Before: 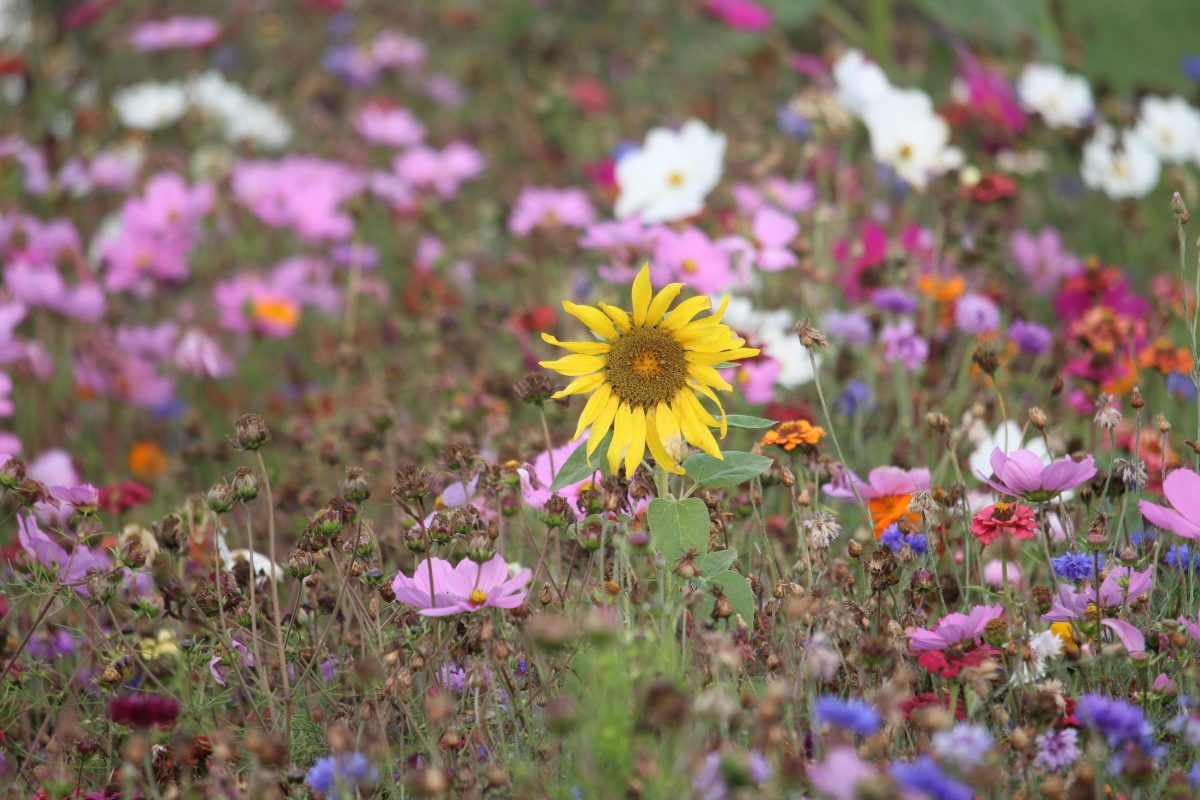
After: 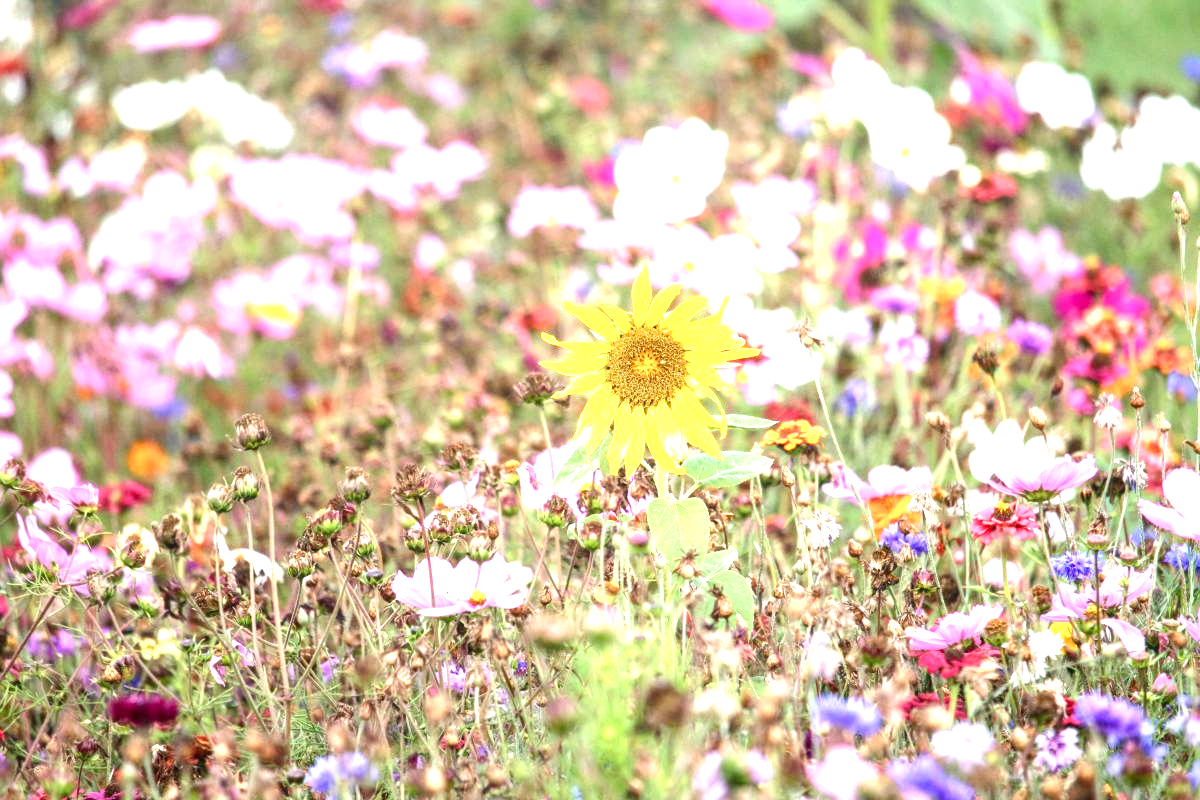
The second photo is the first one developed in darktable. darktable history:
rotate and perspective: automatic cropping original format, crop left 0, crop top 0
rgb levels: preserve colors max RGB
exposure: exposure 1.5 EV, compensate highlight preservation false
local contrast: on, module defaults
color balance rgb: shadows lift › luminance -20%, power › hue 72.24°, highlights gain › luminance 15%, global offset › hue 171.6°, perceptual saturation grading › highlights -15%, perceptual saturation grading › shadows 25%, global vibrance 30%, contrast 10%
base curve: curves: ch0 [(0, 0) (0.472, 0.508) (1, 1)]
